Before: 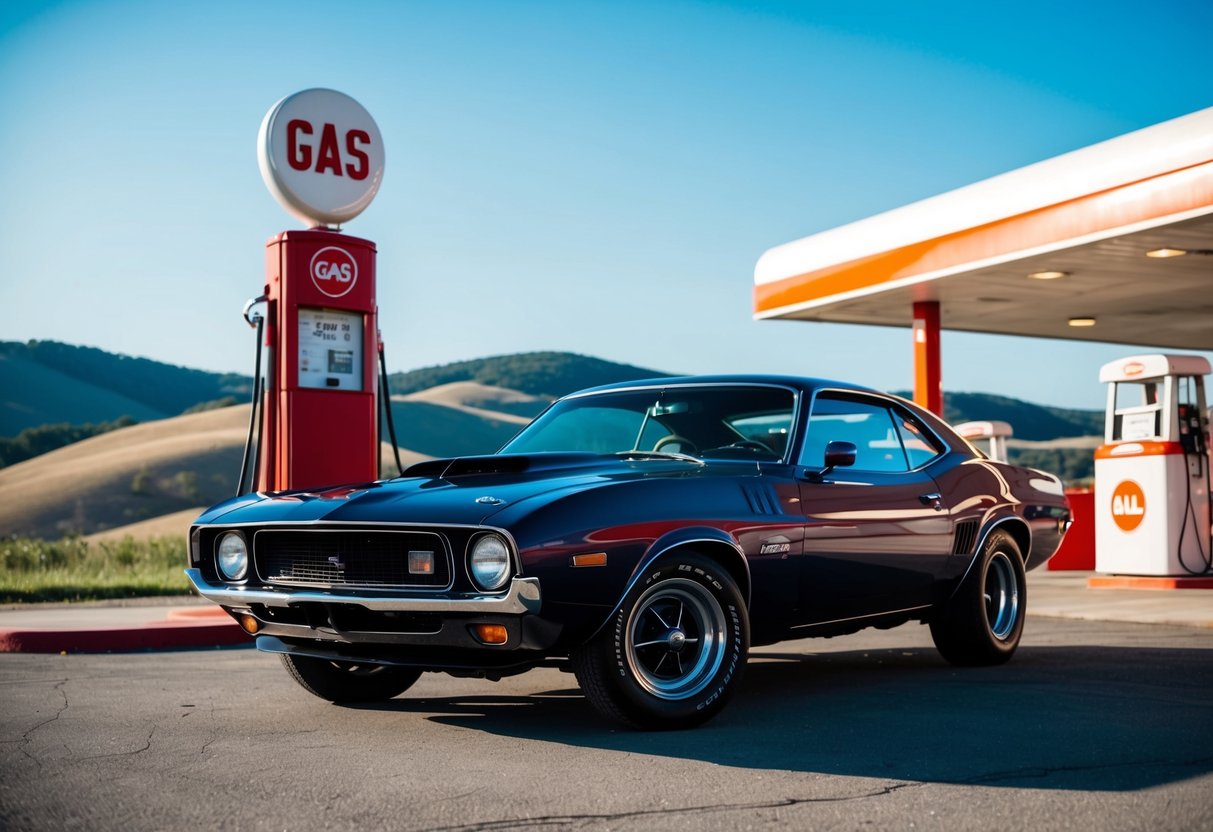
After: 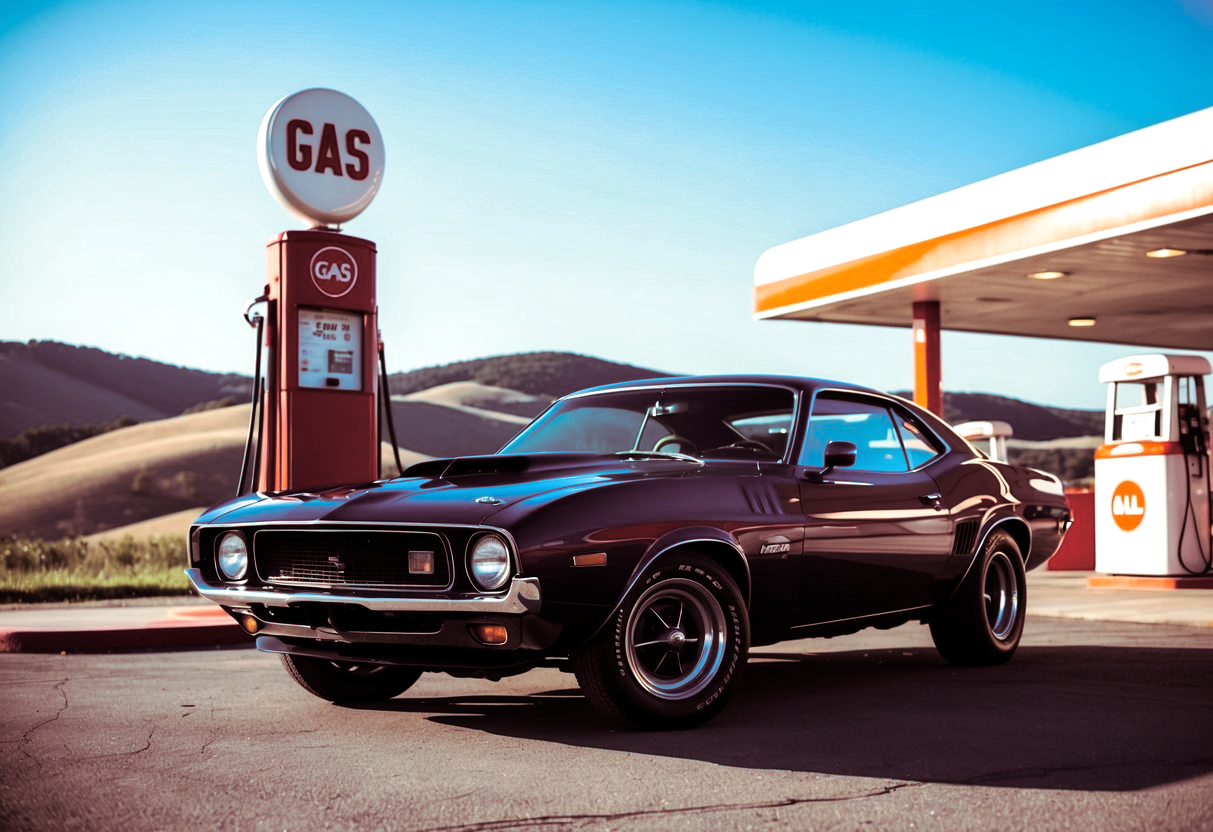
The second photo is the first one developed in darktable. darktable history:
split-toning: on, module defaults
tone equalizer: -8 EV -0.417 EV, -7 EV -0.389 EV, -6 EV -0.333 EV, -5 EV -0.222 EV, -3 EV 0.222 EV, -2 EV 0.333 EV, -1 EV 0.389 EV, +0 EV 0.417 EV, edges refinement/feathering 500, mask exposure compensation -1.57 EV, preserve details no
